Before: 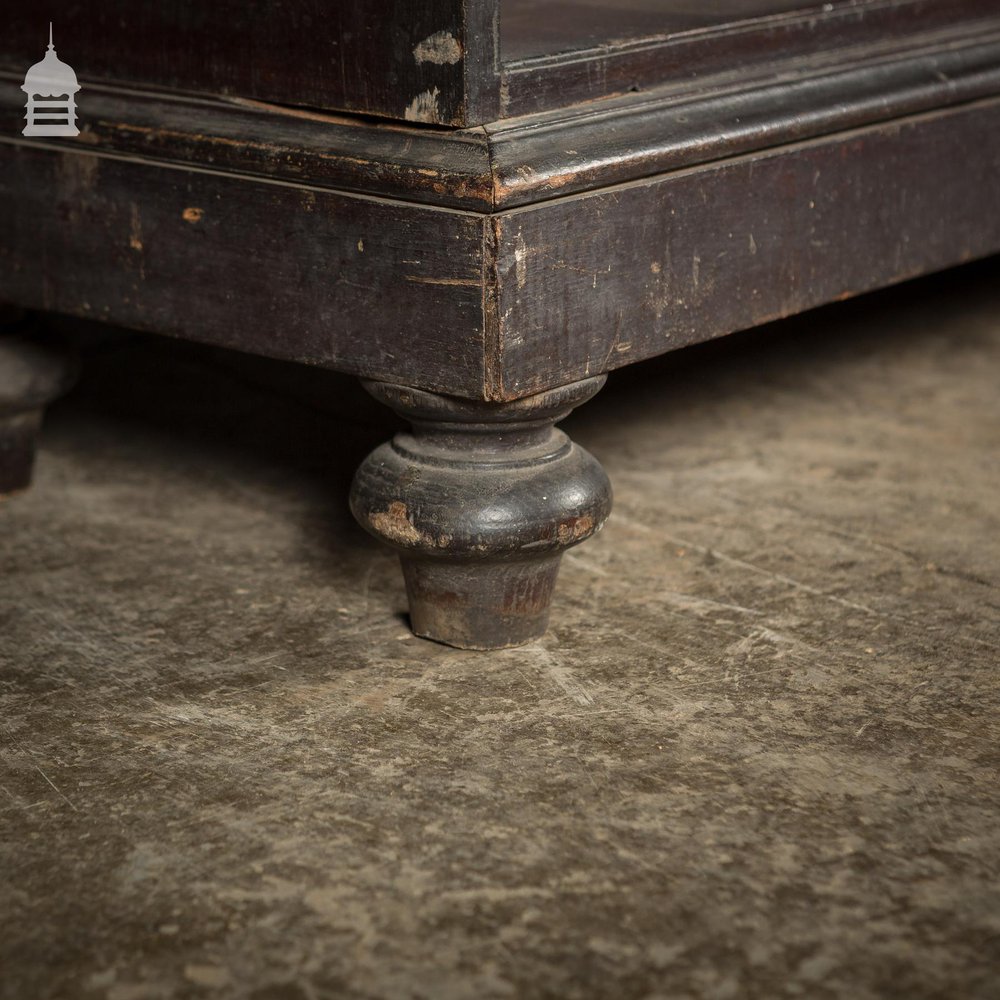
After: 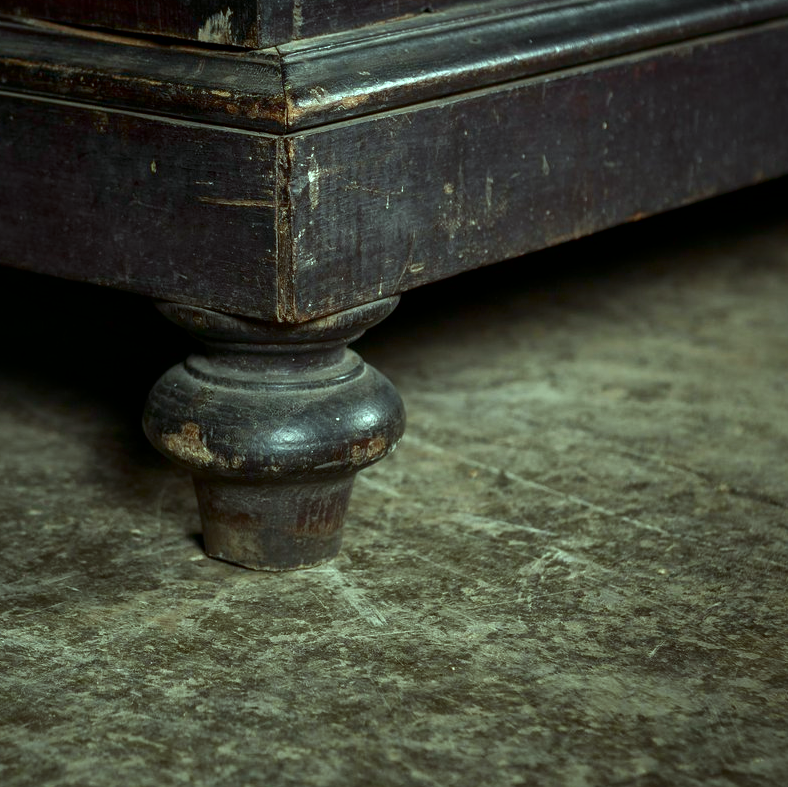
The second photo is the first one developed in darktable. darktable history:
color balance: mode lift, gamma, gain (sRGB), lift [0.997, 0.979, 1.021, 1.011], gamma [1, 1.084, 0.916, 0.998], gain [1, 0.87, 1.13, 1.101], contrast 4.55%, contrast fulcrum 38.24%, output saturation 104.09%
local contrast: mode bilateral grid, contrast 10, coarseness 25, detail 115%, midtone range 0.2
exposure: black level correction 0.001, exposure 0.191 EV, compensate highlight preservation false
contrast brightness saturation: brightness -0.2, saturation 0.08
crop and rotate: left 20.74%, top 7.912%, right 0.375%, bottom 13.378%
